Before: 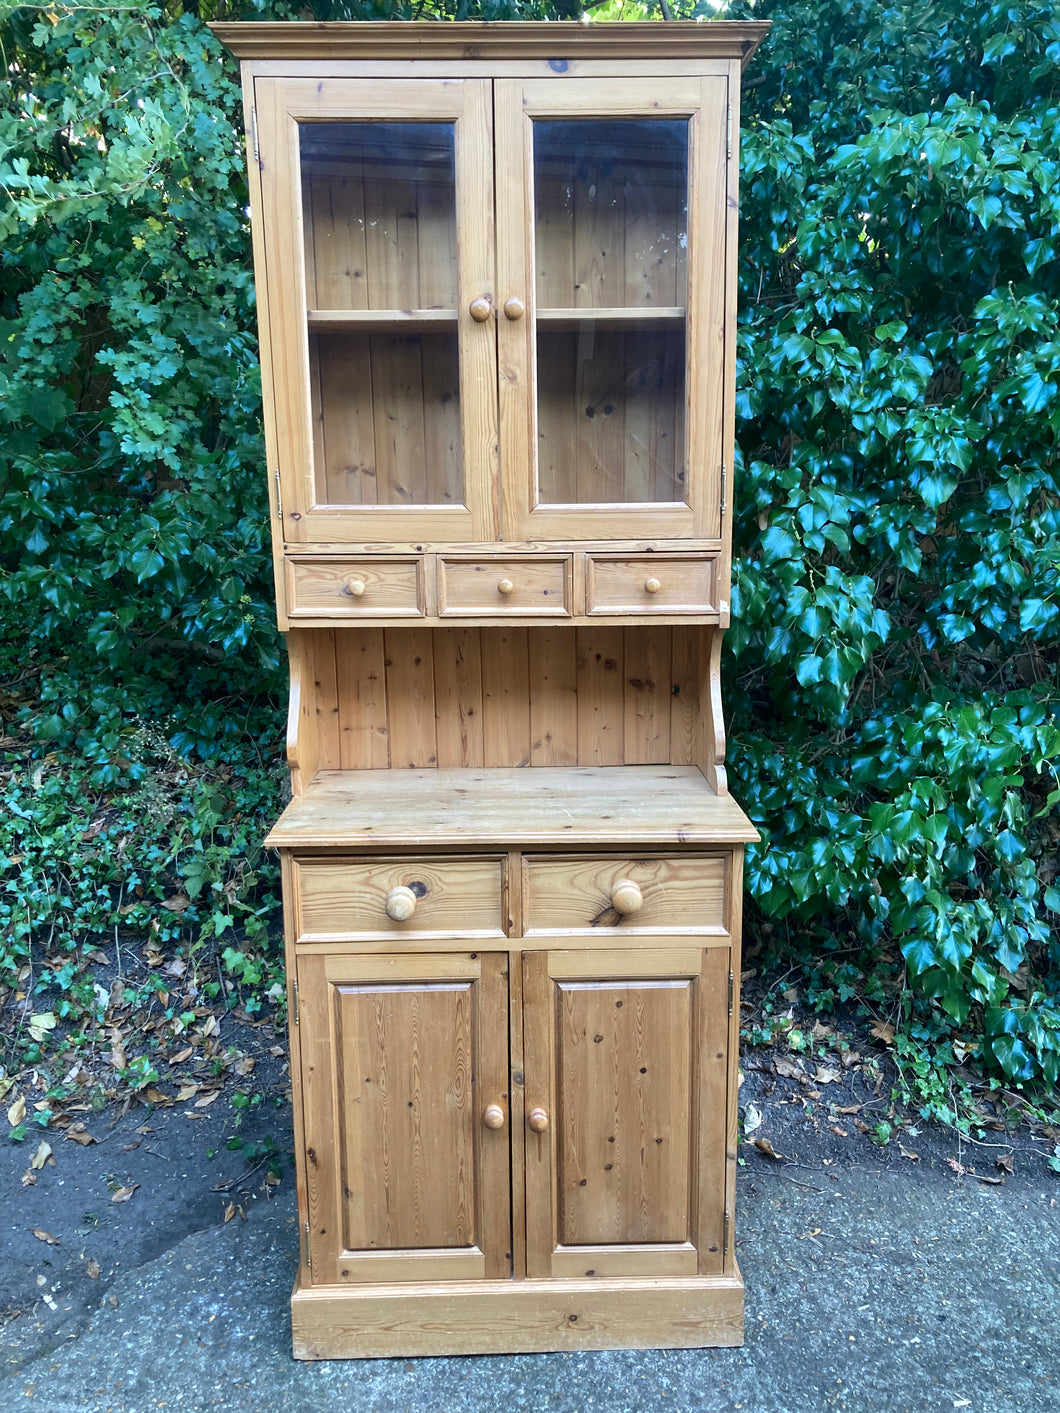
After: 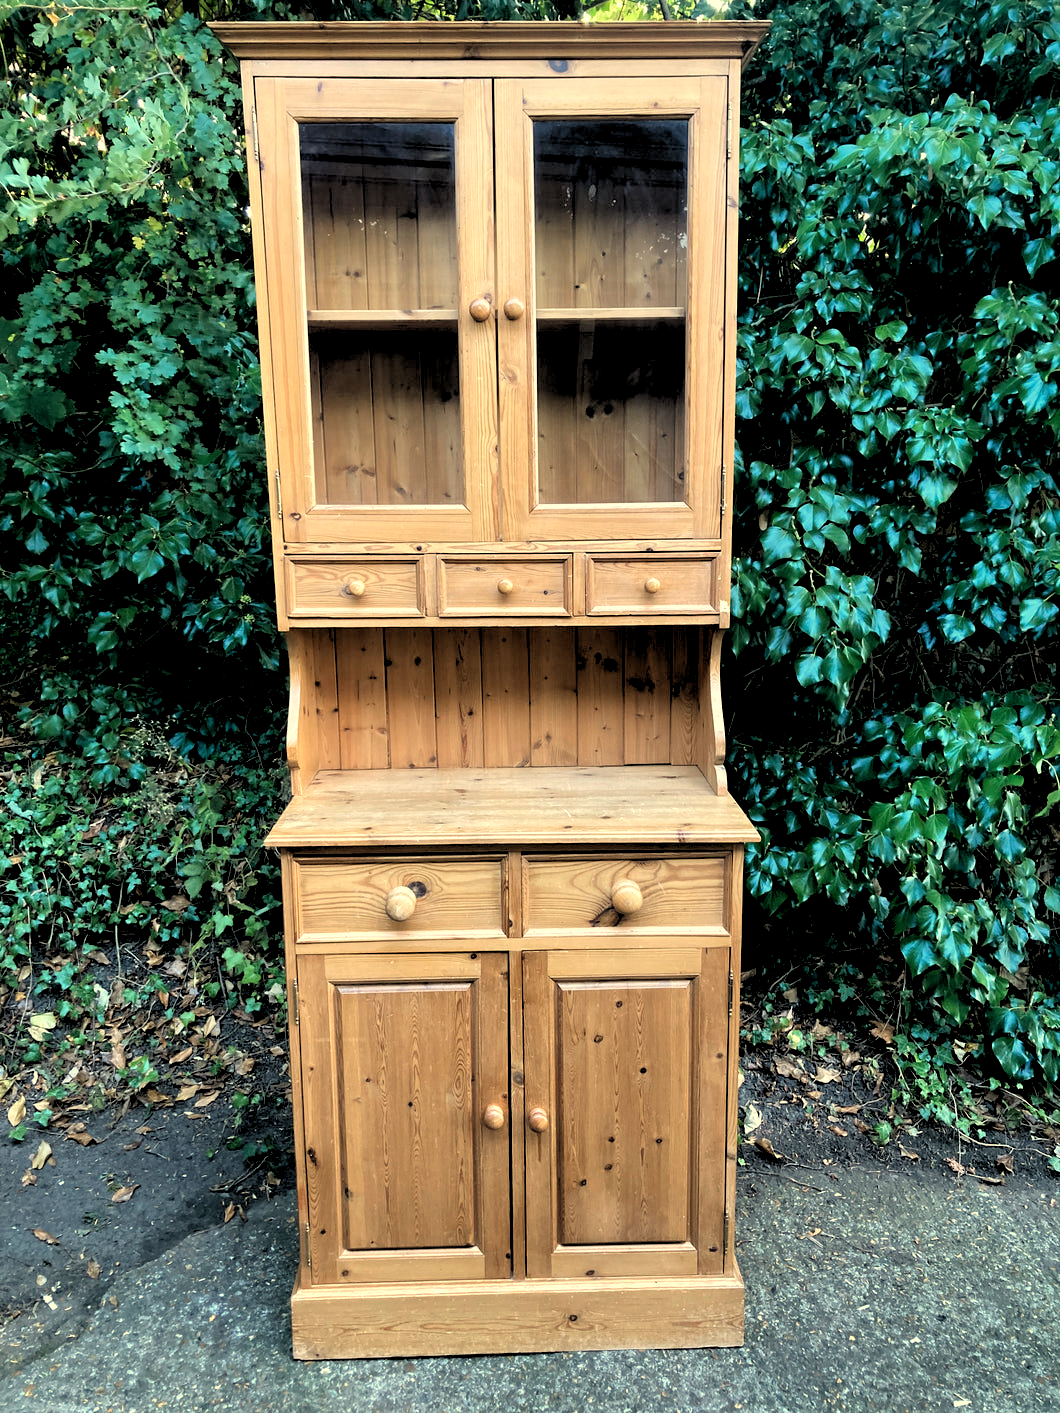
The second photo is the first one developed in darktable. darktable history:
white balance: red 1.123, blue 0.83
rgb levels: levels [[0.034, 0.472, 0.904], [0, 0.5, 1], [0, 0.5, 1]]
